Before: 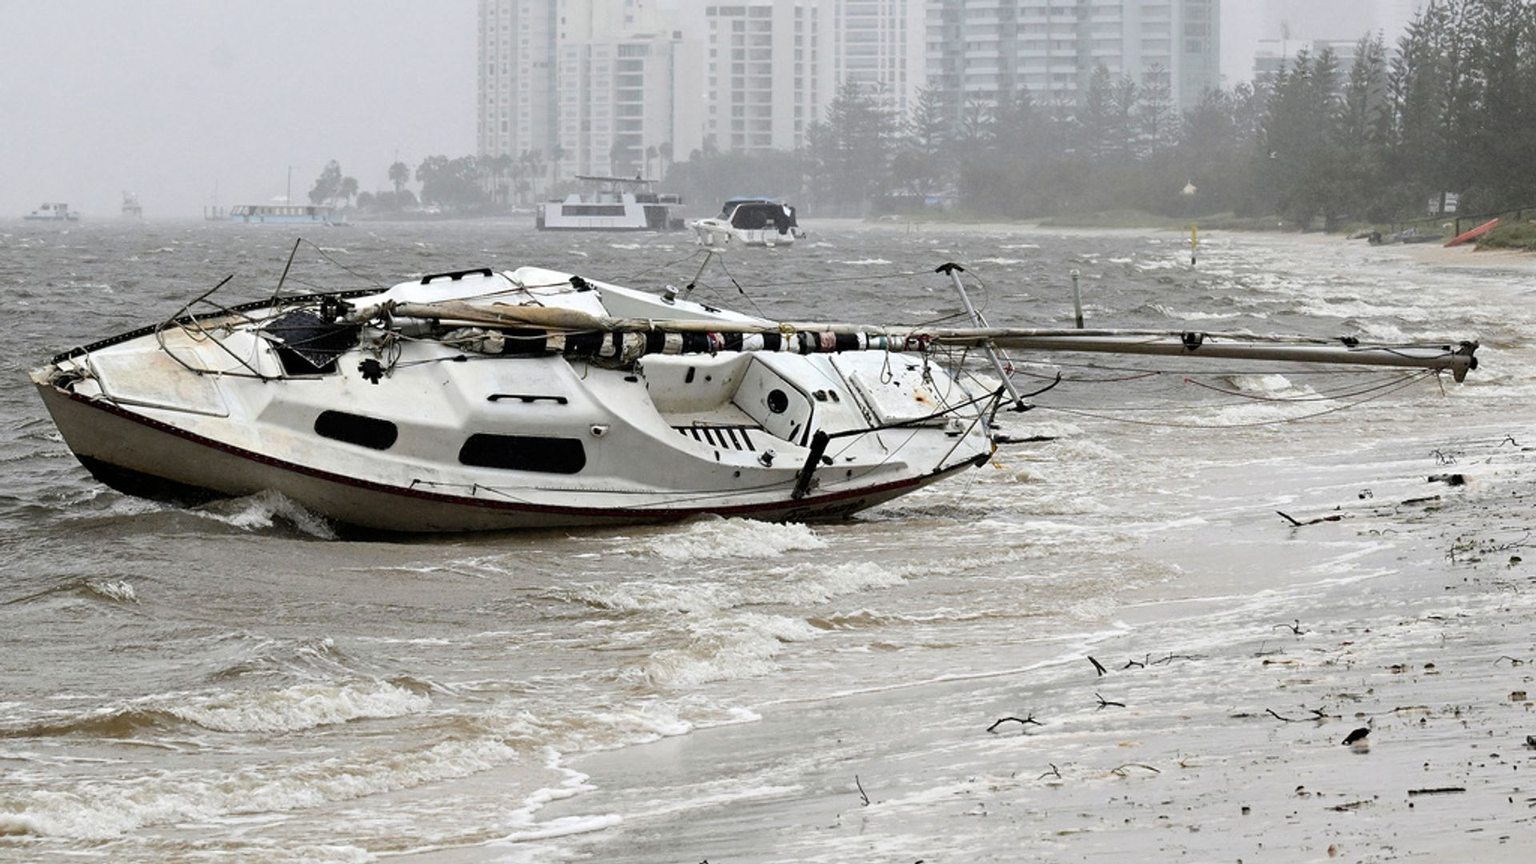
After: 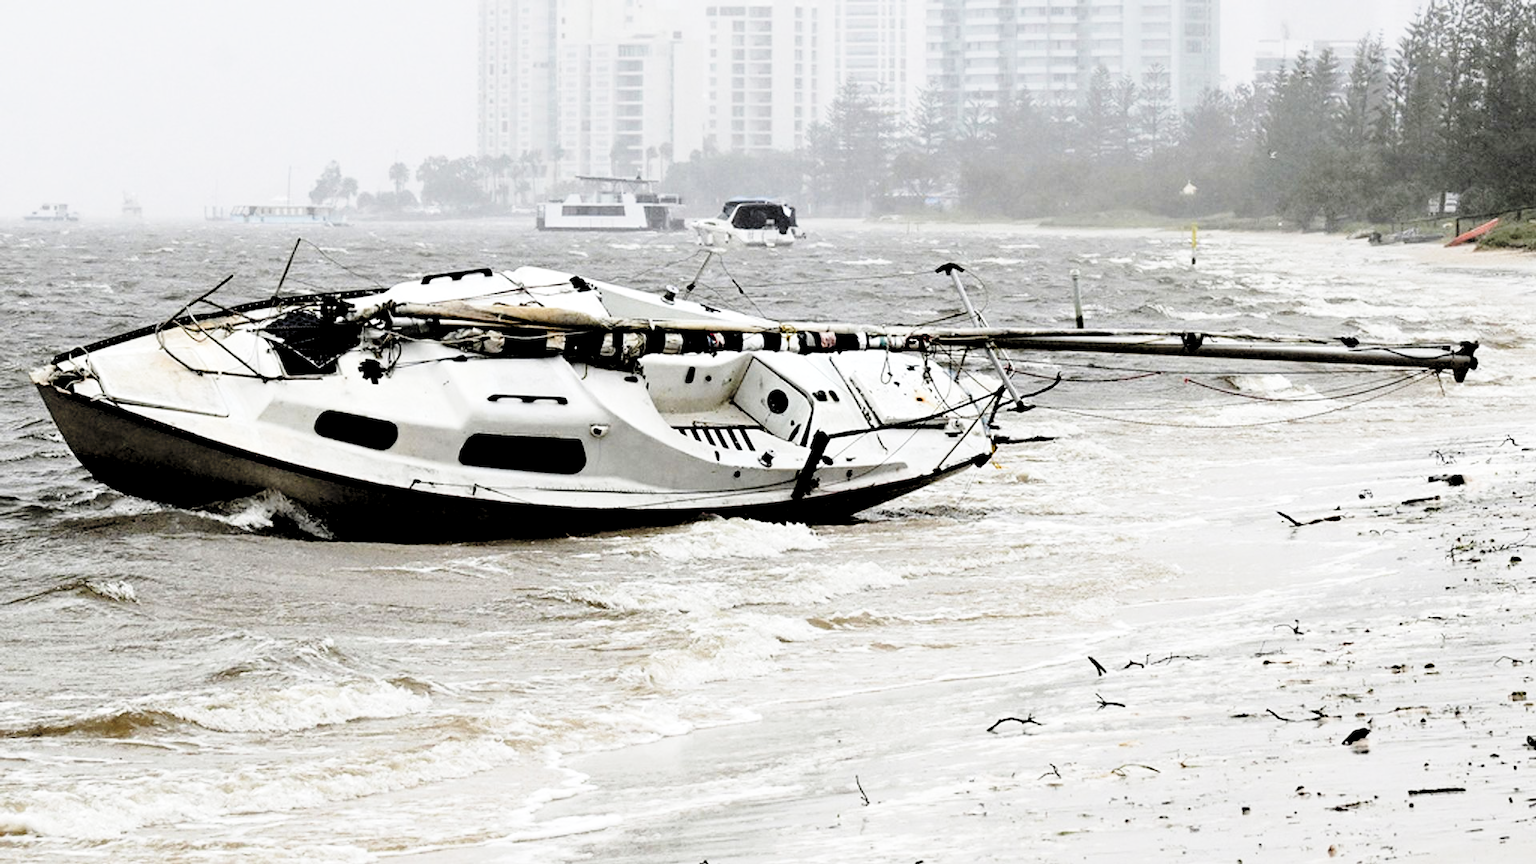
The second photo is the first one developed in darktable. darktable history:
base curve: curves: ch0 [(0, 0) (0.028, 0.03) (0.121, 0.232) (0.46, 0.748) (0.859, 0.968) (1, 1)], preserve colors none
rgb levels: levels [[0.034, 0.472, 0.904], [0, 0.5, 1], [0, 0.5, 1]]
